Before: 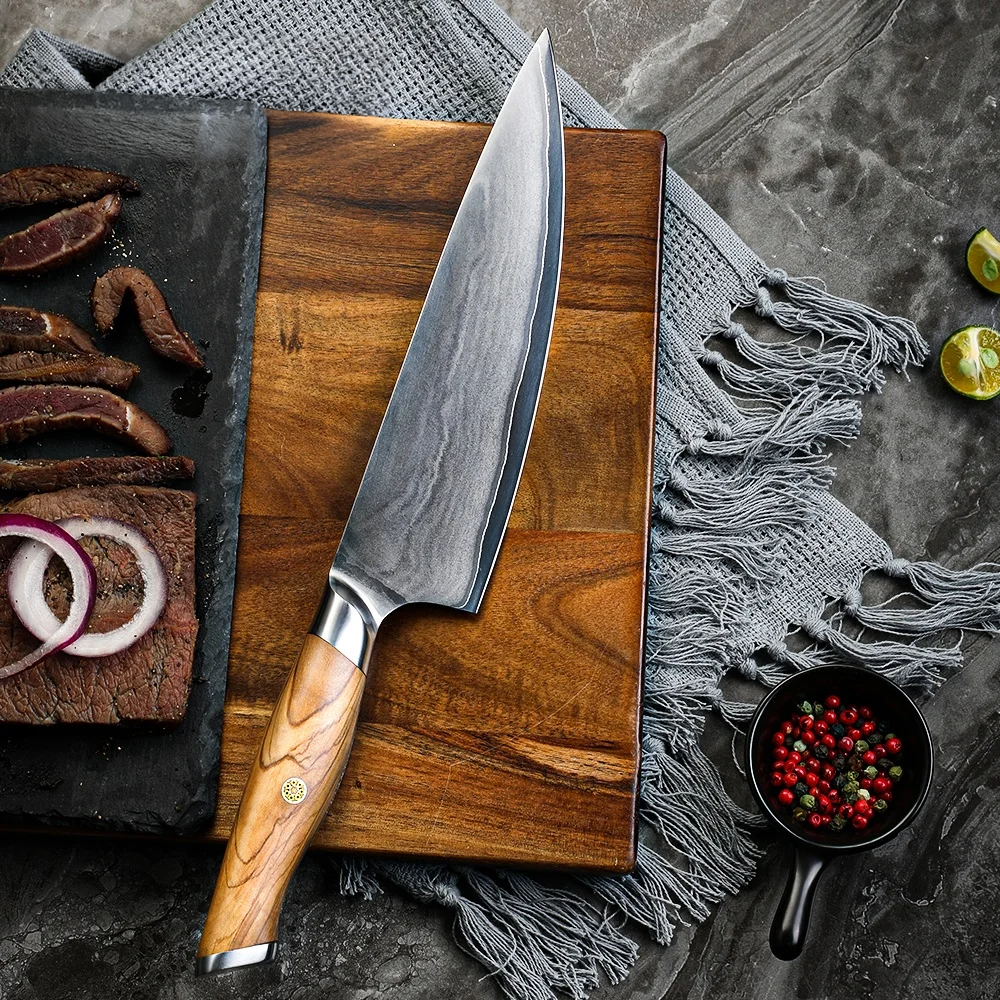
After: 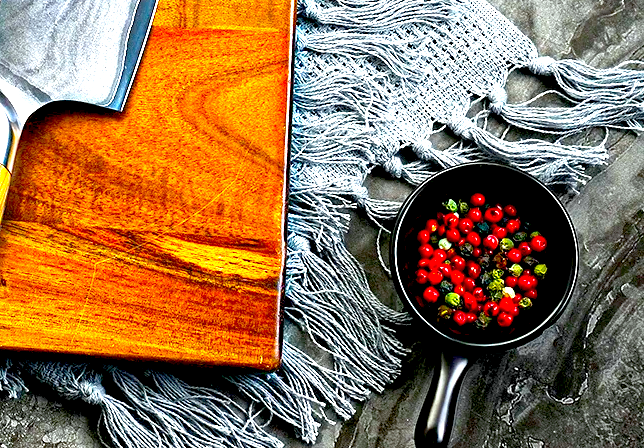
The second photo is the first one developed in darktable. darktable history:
exposure: black level correction 0.005, exposure 2.084 EV, compensate highlight preservation false
crop and rotate: left 35.509%, top 50.238%, bottom 4.934%
color balance: input saturation 134.34%, contrast -10.04%, contrast fulcrum 19.67%, output saturation 133.51%
white balance: red 0.978, blue 0.999
